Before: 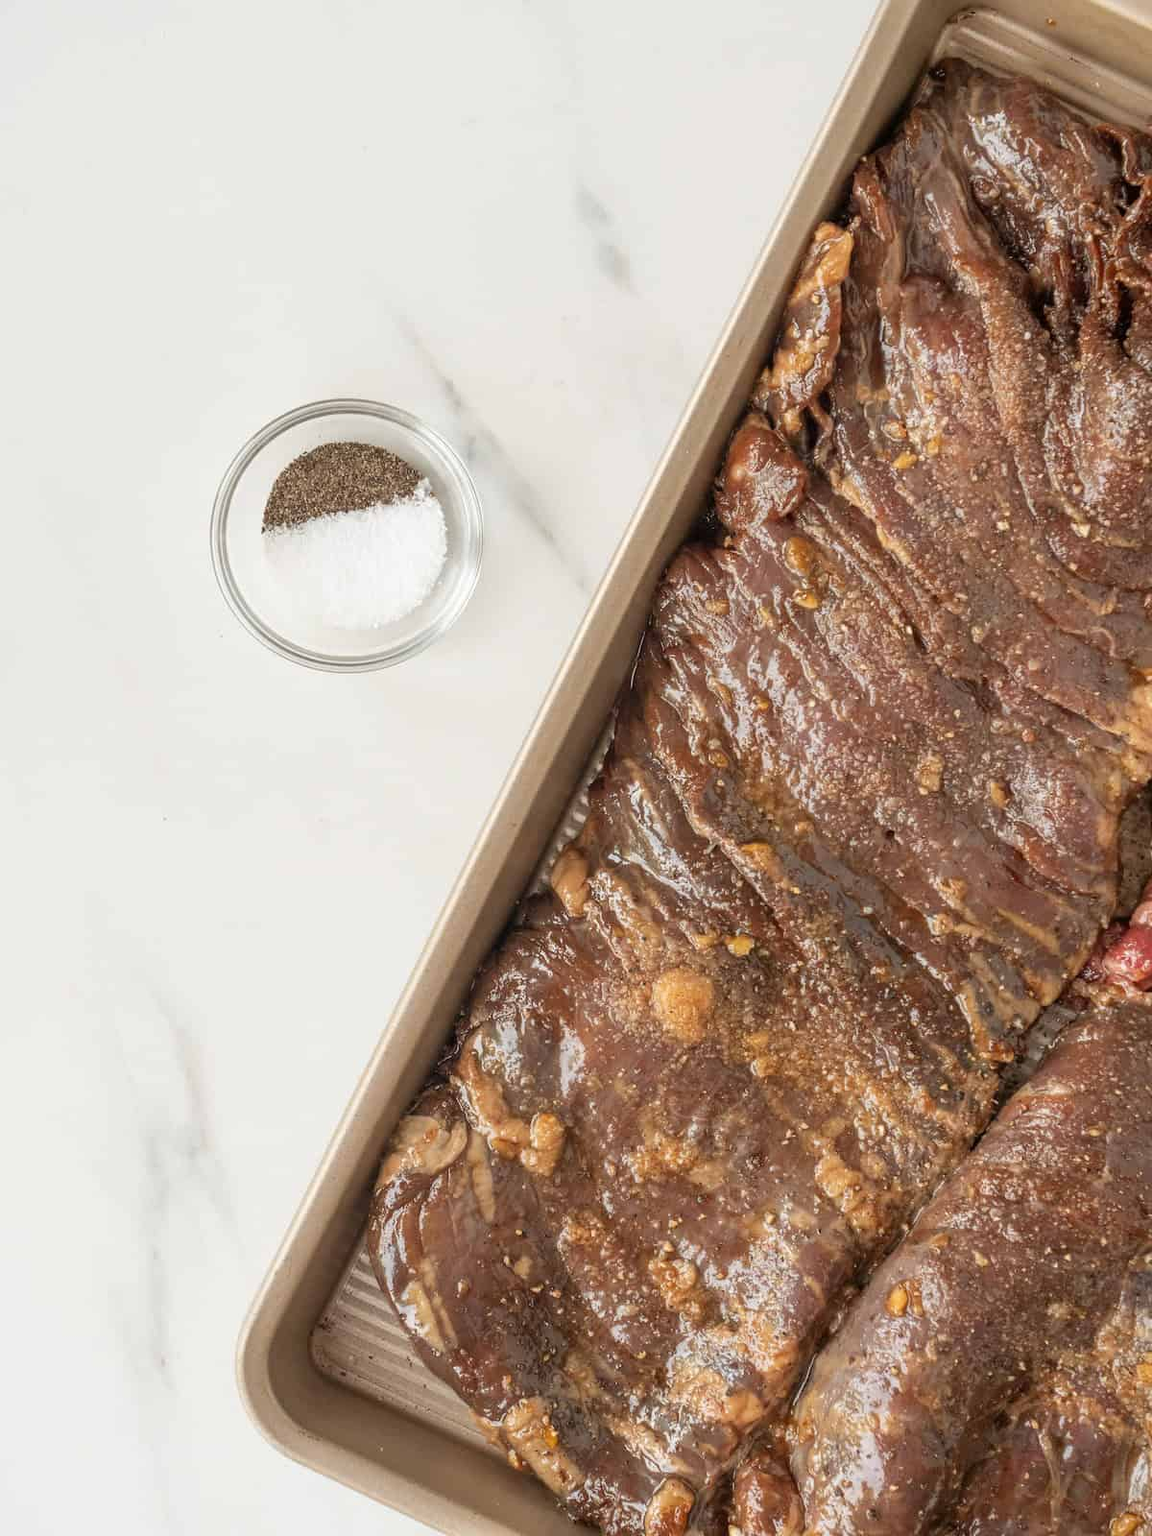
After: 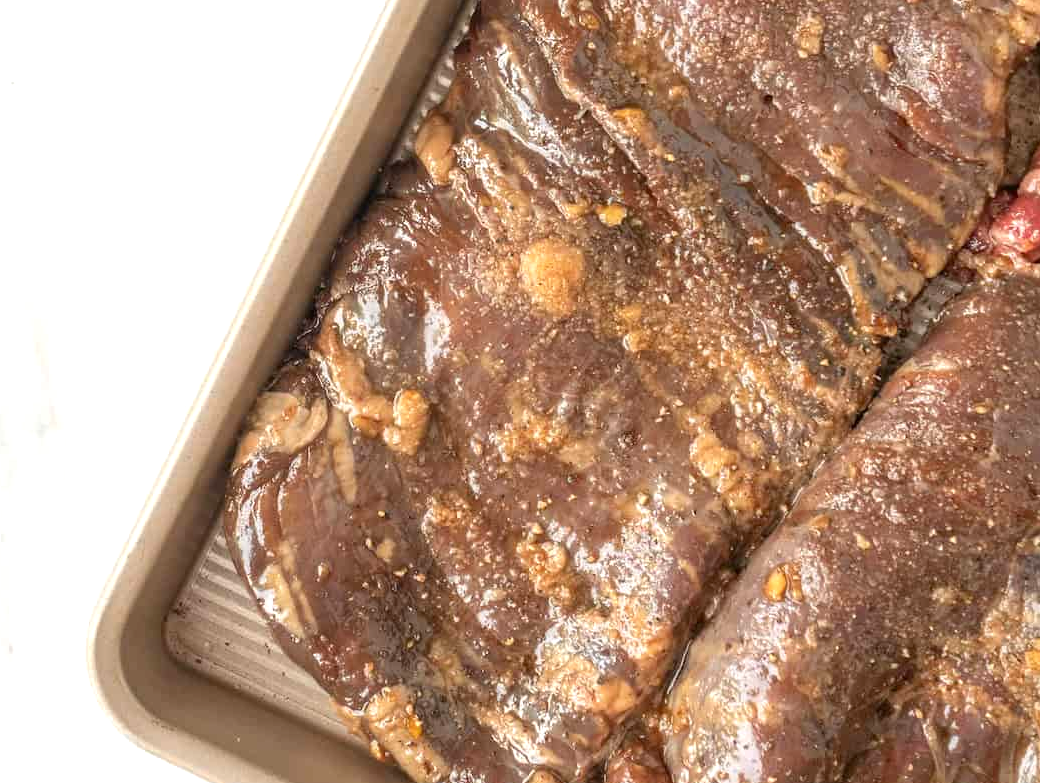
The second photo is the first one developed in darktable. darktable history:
crop and rotate: left 13.306%, top 48.129%, bottom 2.928%
exposure: black level correction 0.001, exposure 0.5 EV, compensate exposure bias true, compensate highlight preservation false
